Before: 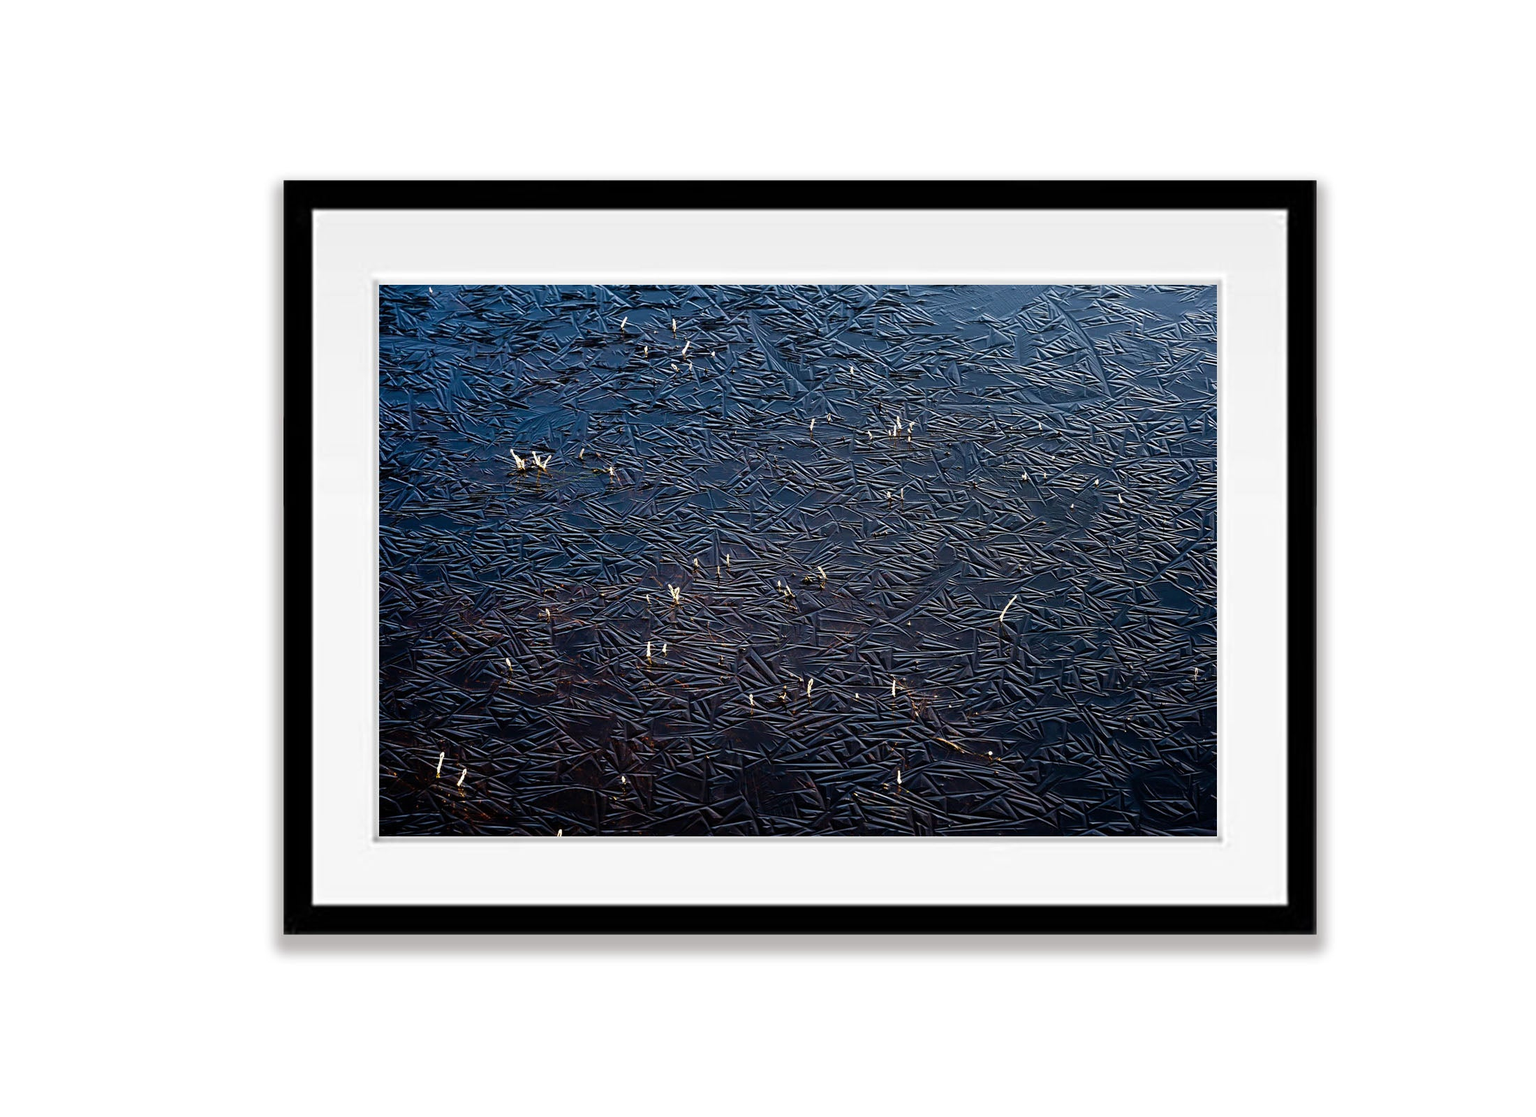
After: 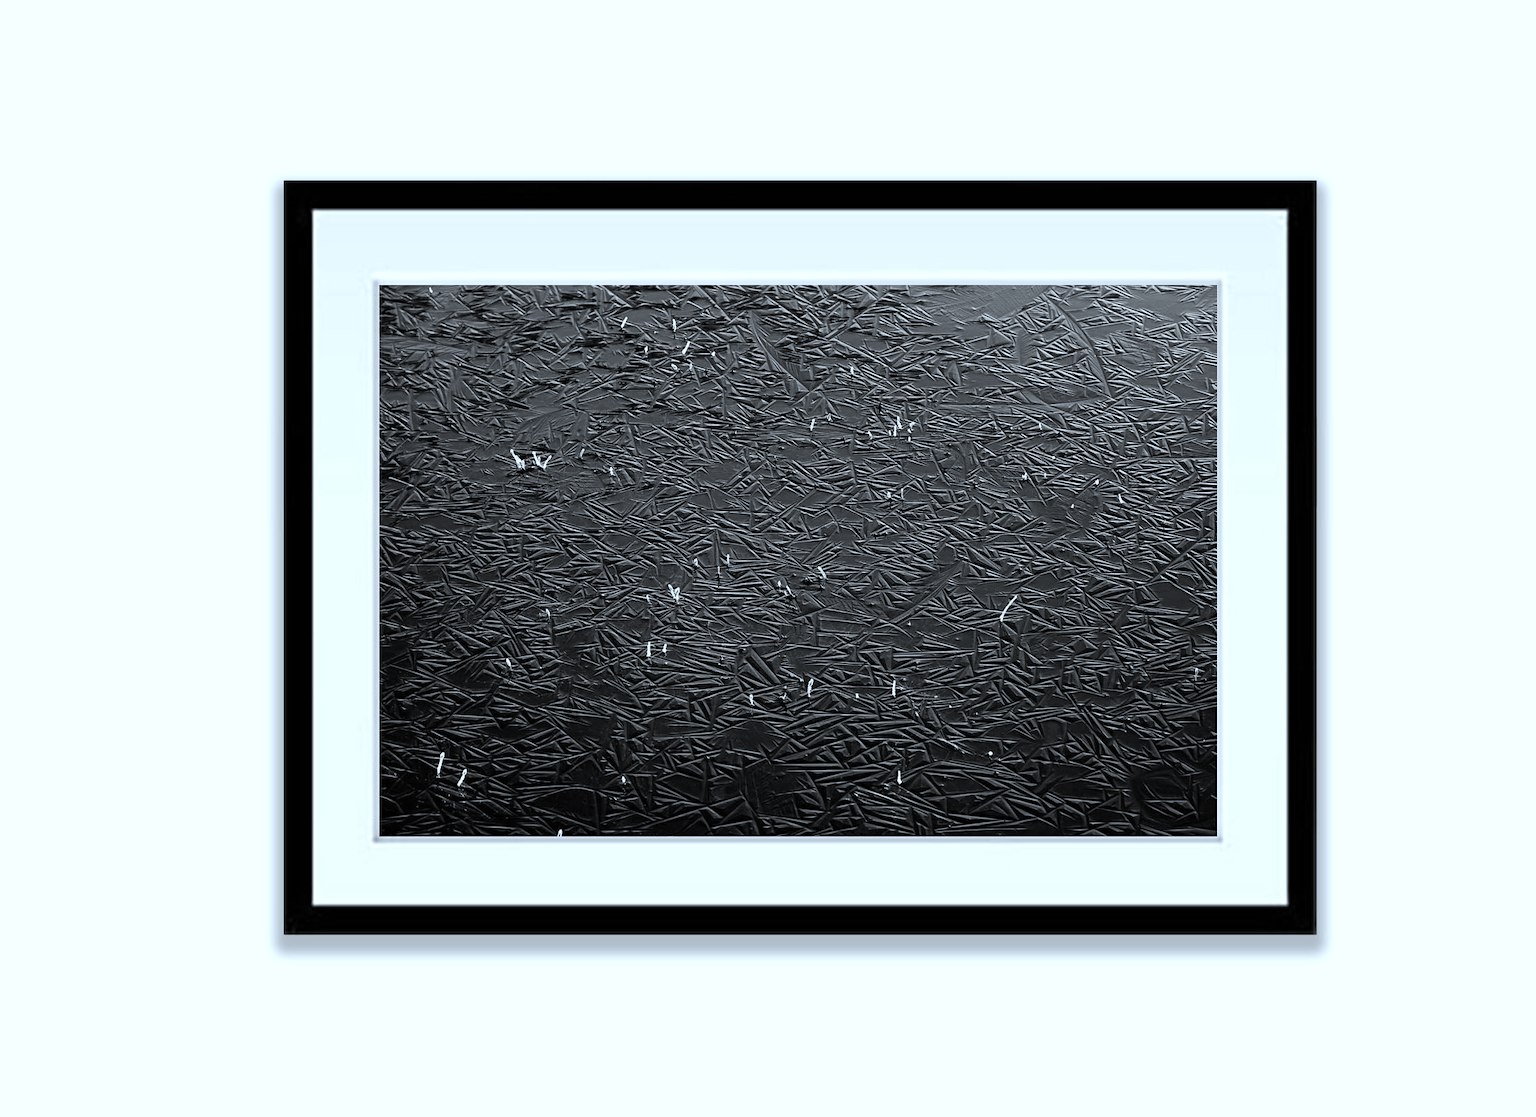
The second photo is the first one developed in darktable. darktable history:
color correction: highlights a* -3.98, highlights b* -10.84
color calibration: output gray [0.28, 0.41, 0.31, 0], illuminant custom, x 0.392, y 0.392, temperature 3861.32 K
